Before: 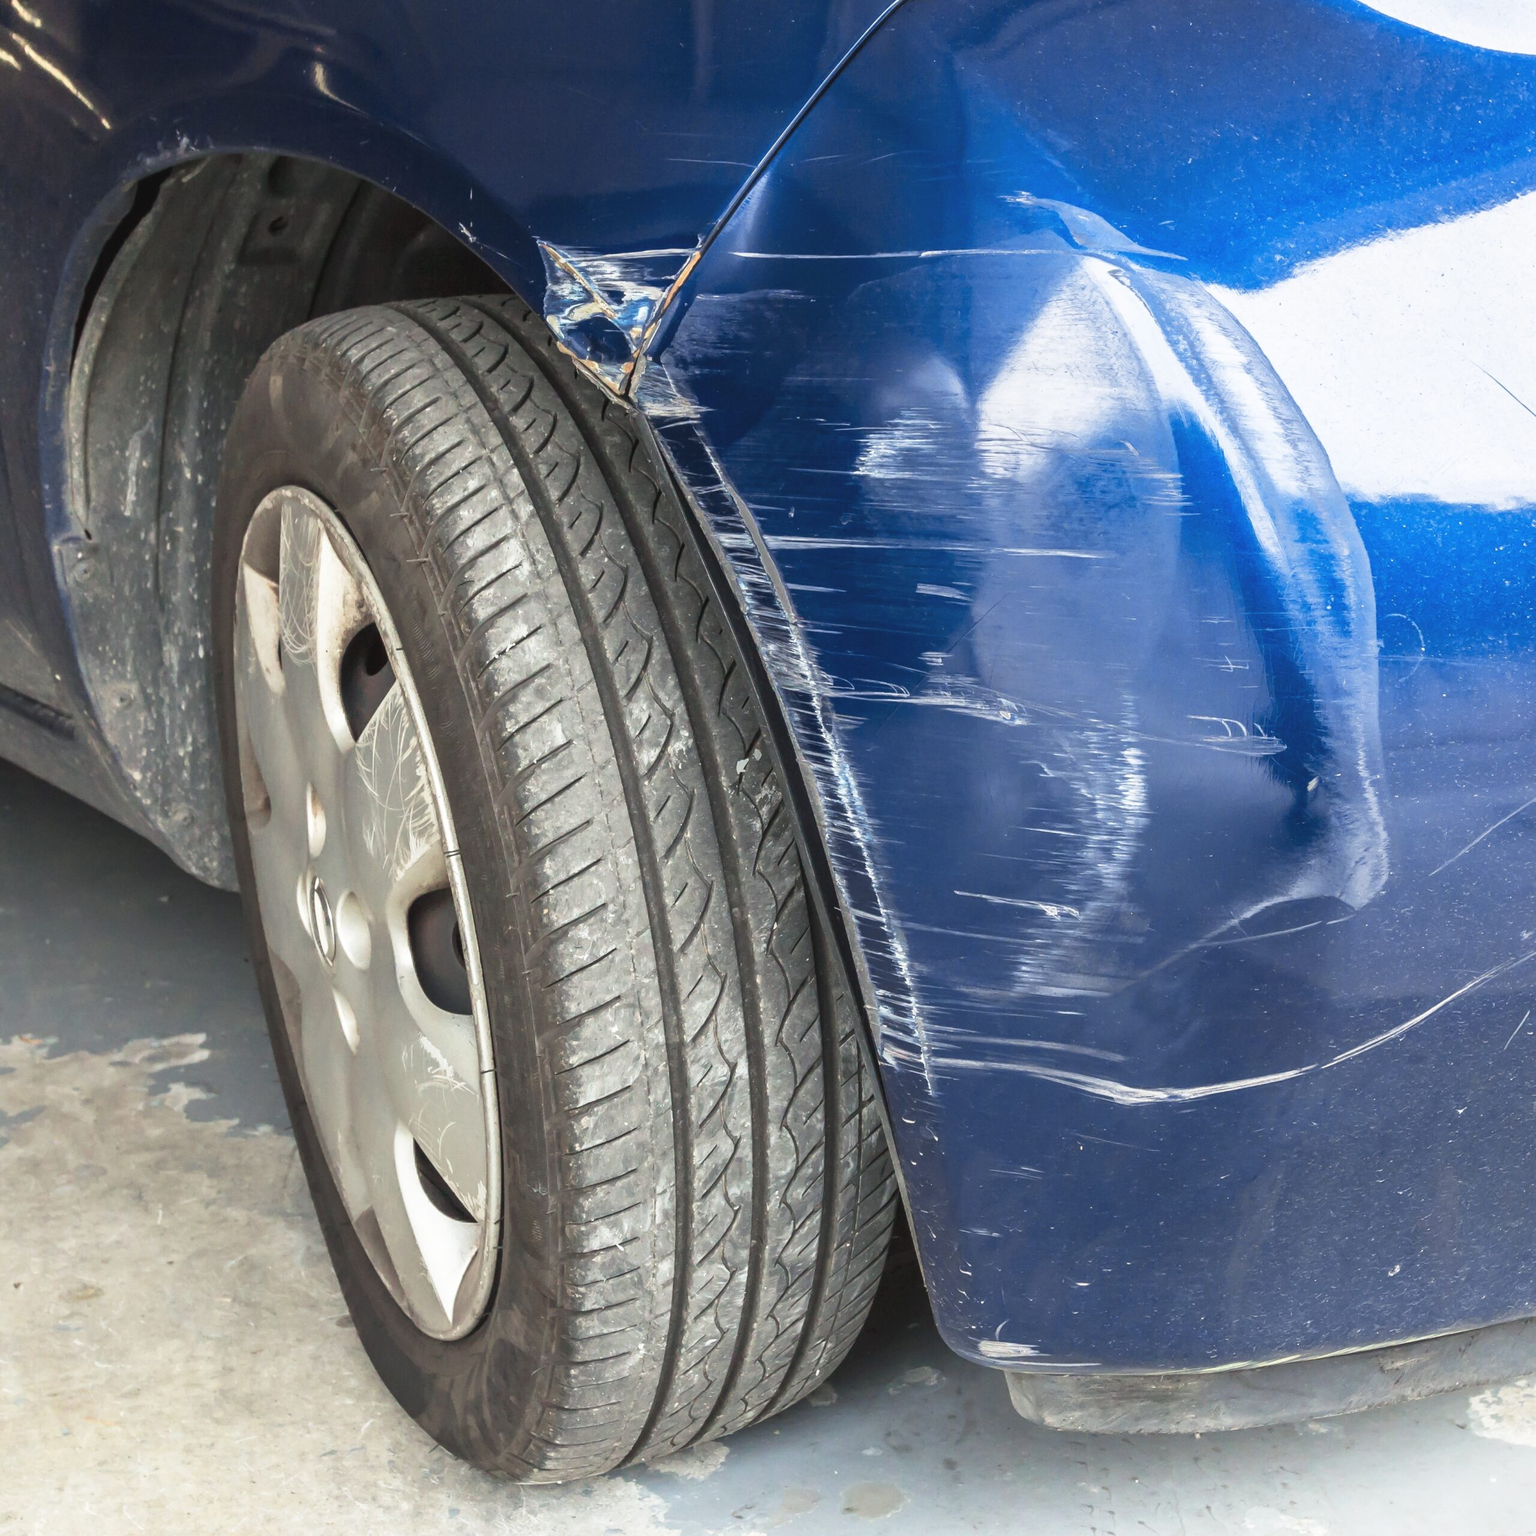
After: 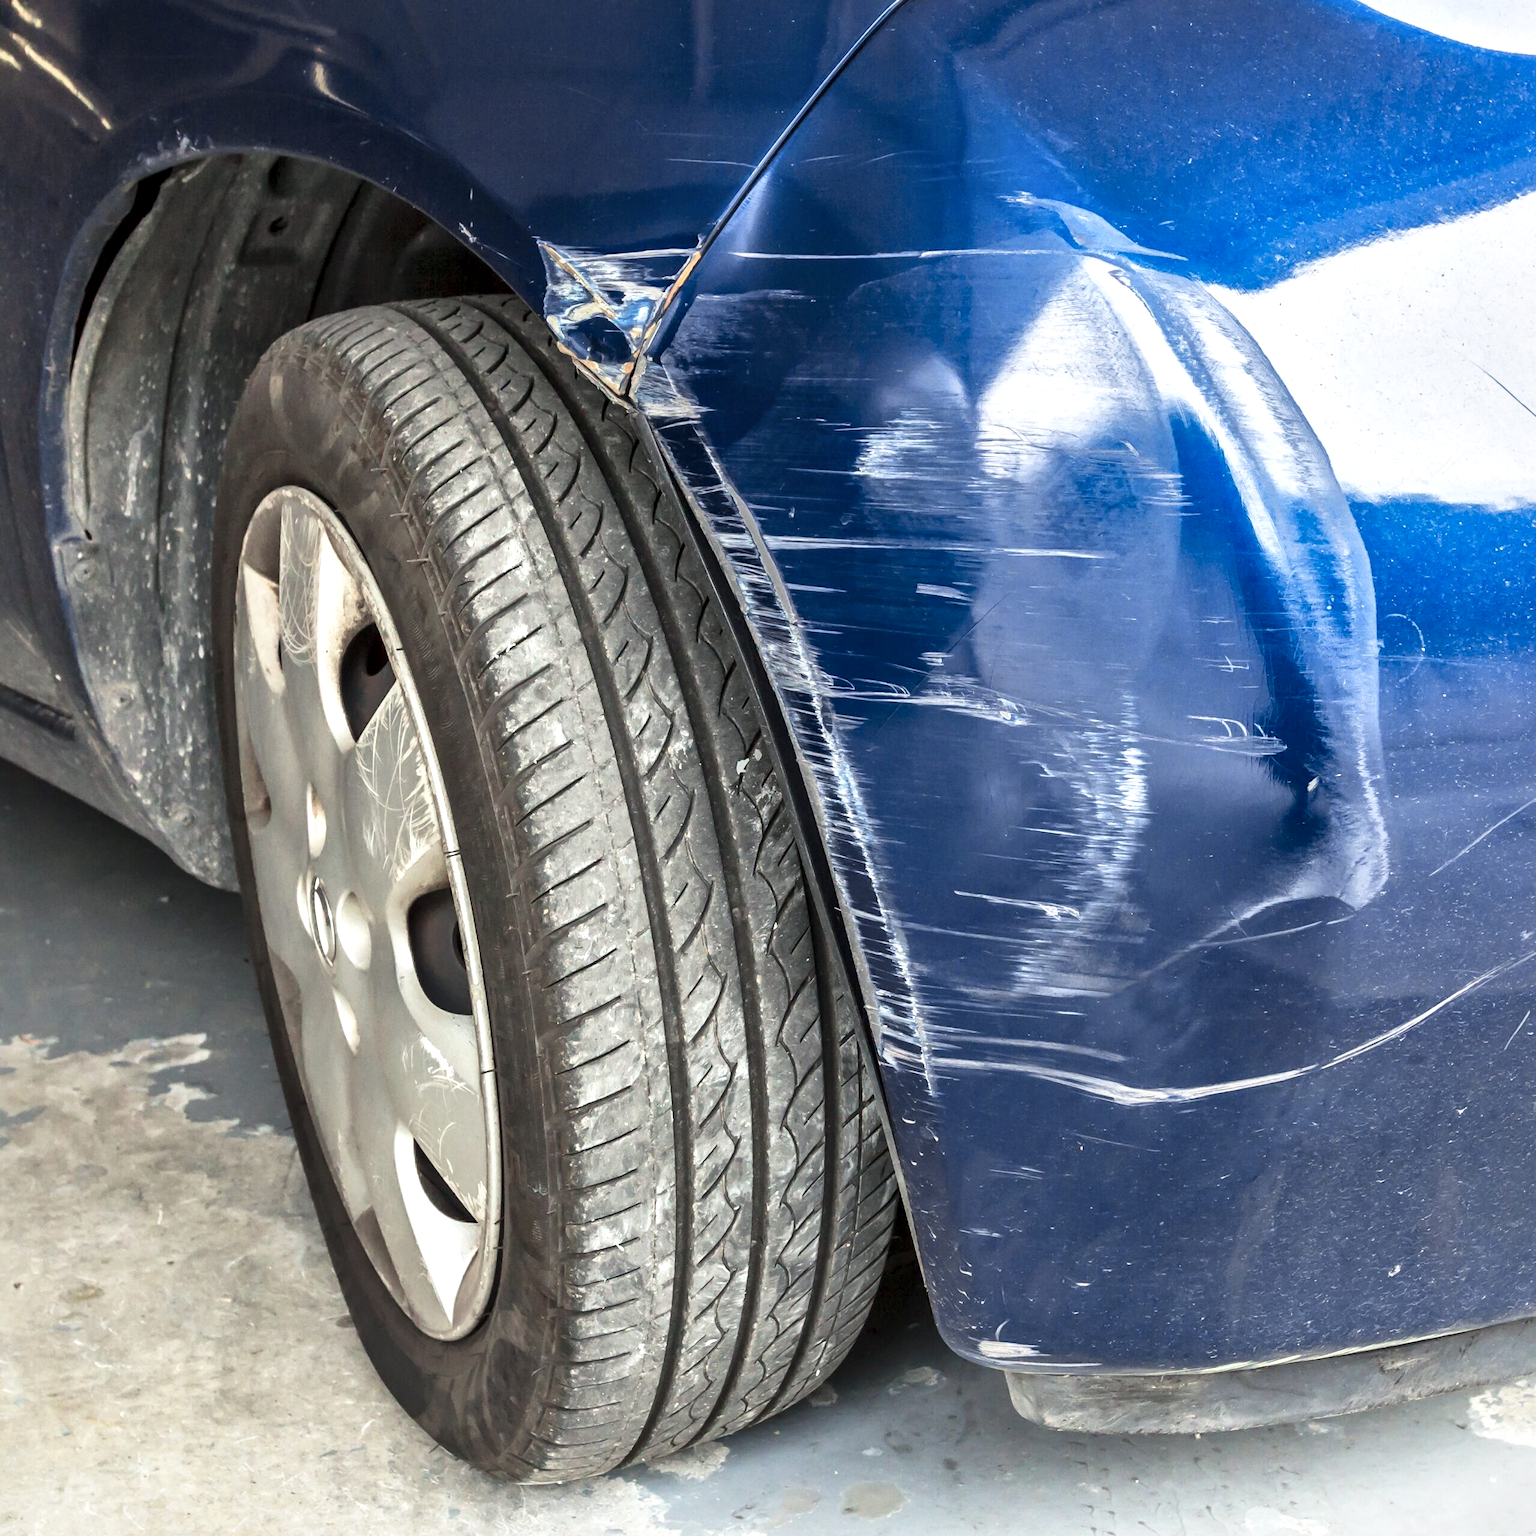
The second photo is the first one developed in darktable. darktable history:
local contrast: mode bilateral grid, contrast 100, coarseness 100, detail 165%, midtone range 0.2
